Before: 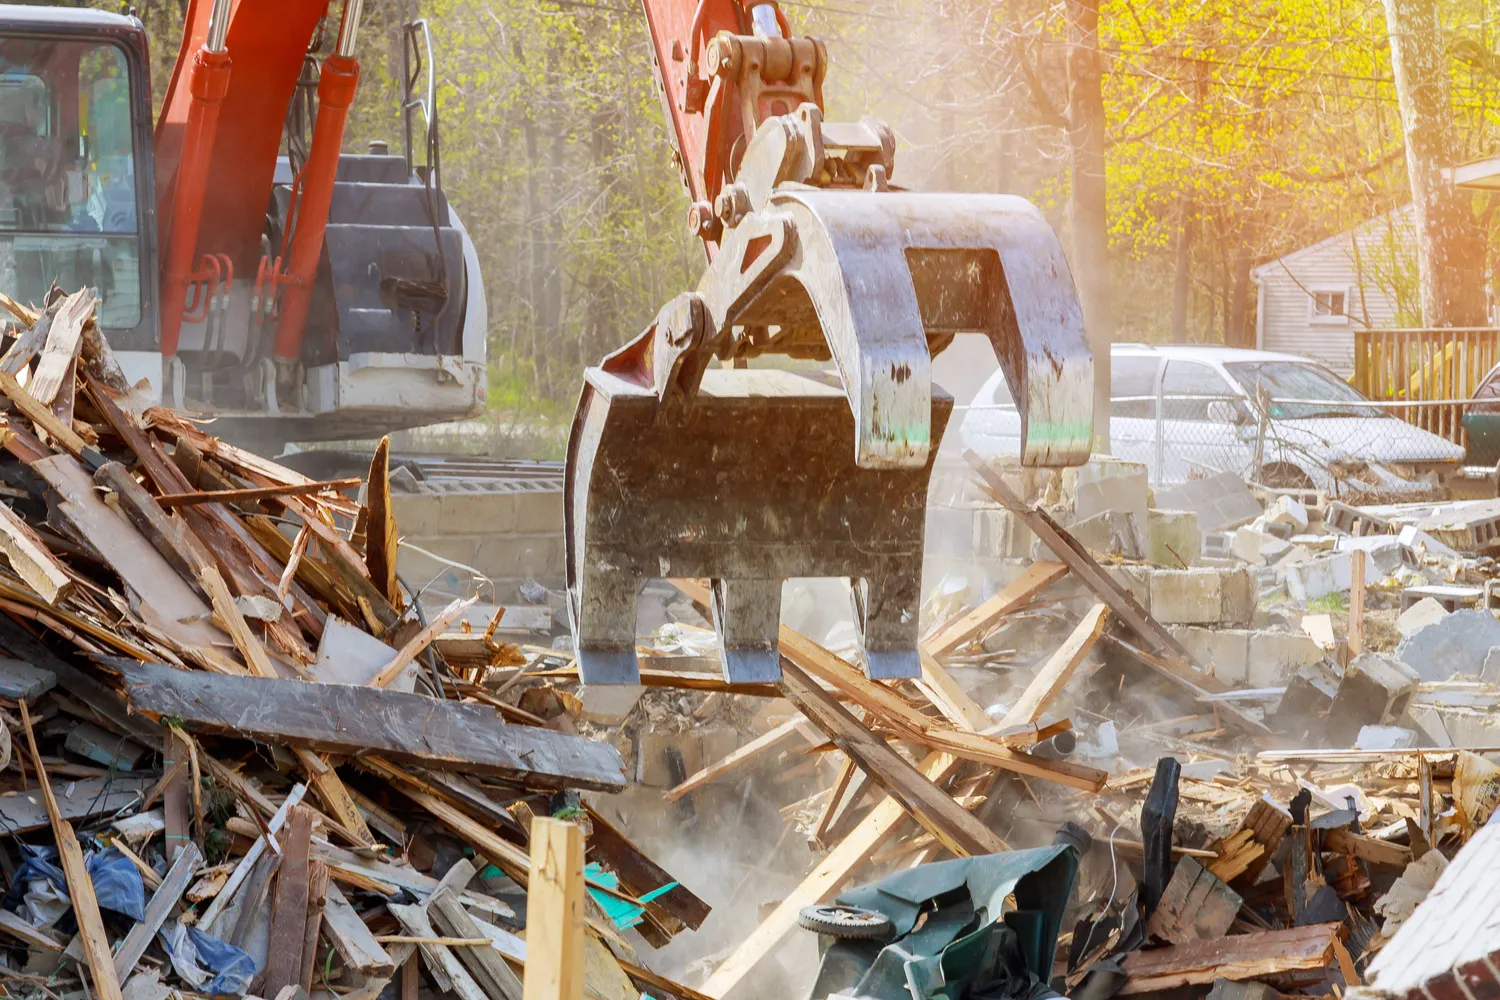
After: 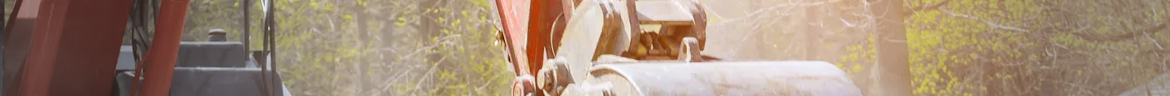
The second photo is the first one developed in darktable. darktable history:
crop and rotate: left 9.644%, top 9.491%, right 6.021%, bottom 80.509%
rotate and perspective: rotation -1.68°, lens shift (vertical) -0.146, crop left 0.049, crop right 0.912, crop top 0.032, crop bottom 0.96
vignetting: fall-off start 40%, fall-off radius 40%
